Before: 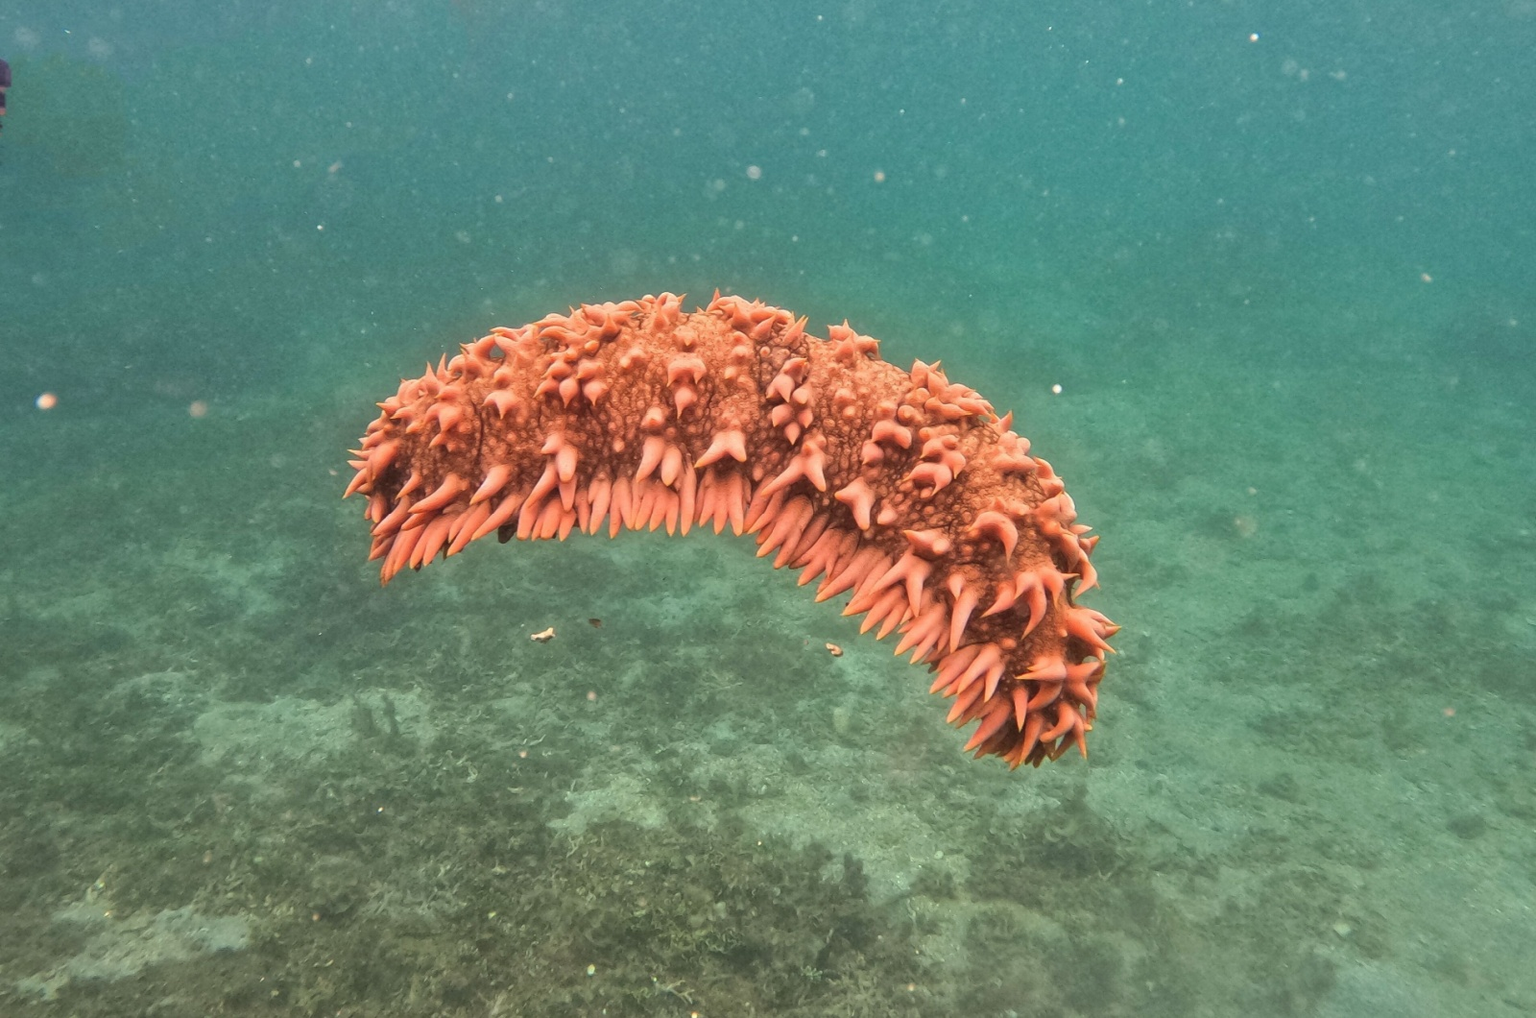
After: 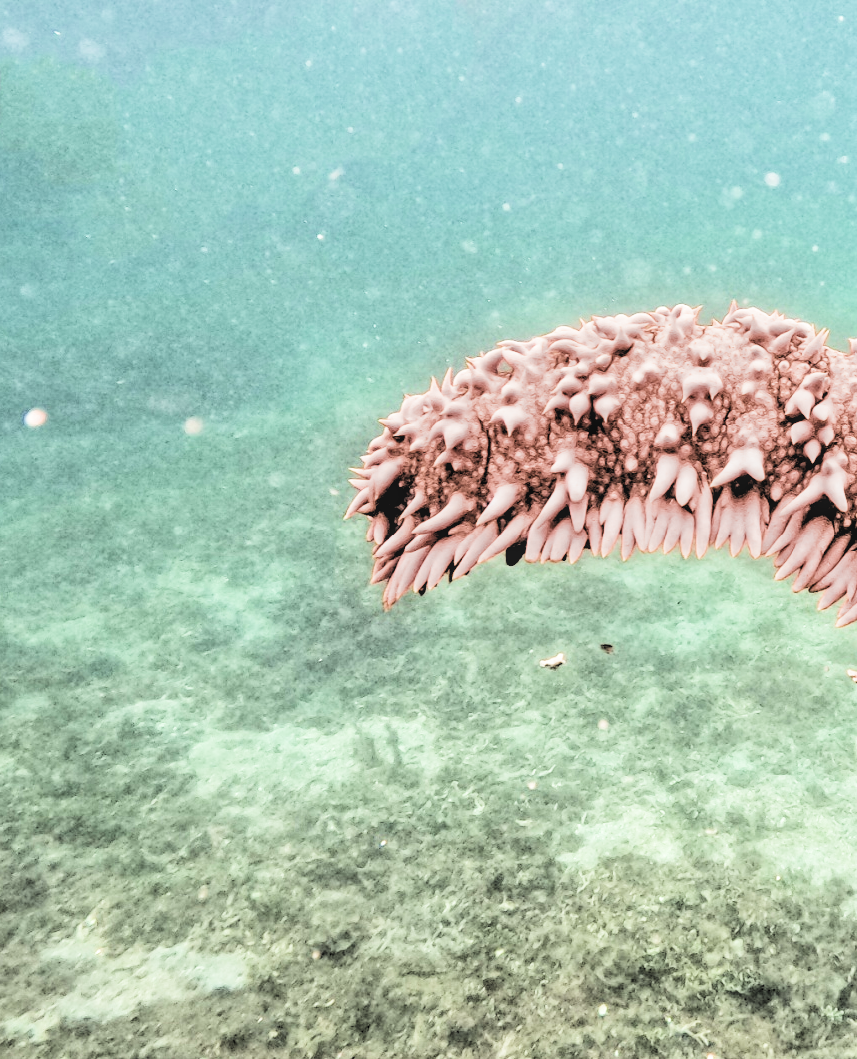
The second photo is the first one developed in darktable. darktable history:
local contrast: detail 110%
contrast brightness saturation: contrast 0.382, brightness 0.107
levels: levels [0.514, 0.759, 1]
exposure: black level correction 0, exposure 1.875 EV, compensate exposure bias true, compensate highlight preservation false
haze removal: compatibility mode true, adaptive false
crop: left 0.855%, right 45.556%, bottom 0.08%
filmic rgb: black relative exposure -4.3 EV, white relative exposure 4.56 EV, hardness 2.38, contrast 1.059, add noise in highlights 0.001, color science v3 (2019), use custom middle-gray values true, iterations of high-quality reconstruction 0, contrast in highlights soft
